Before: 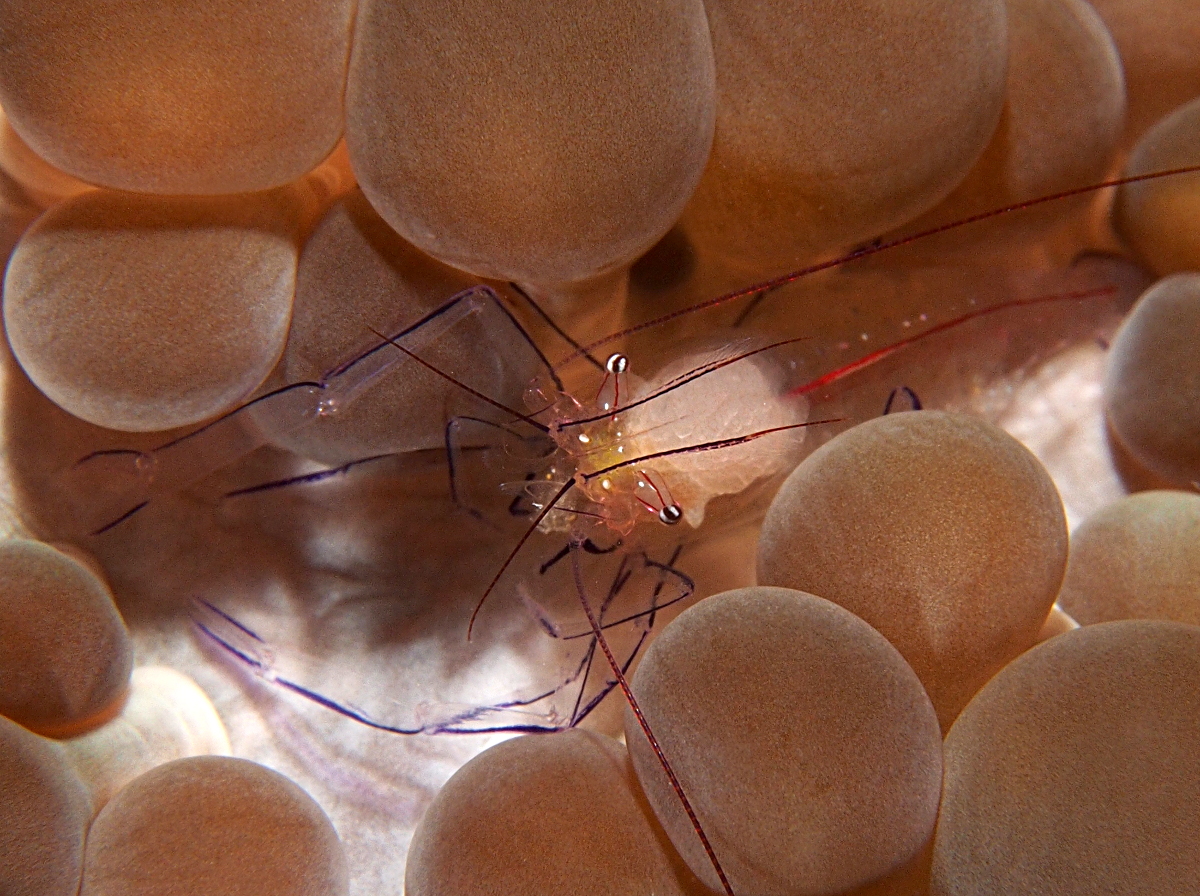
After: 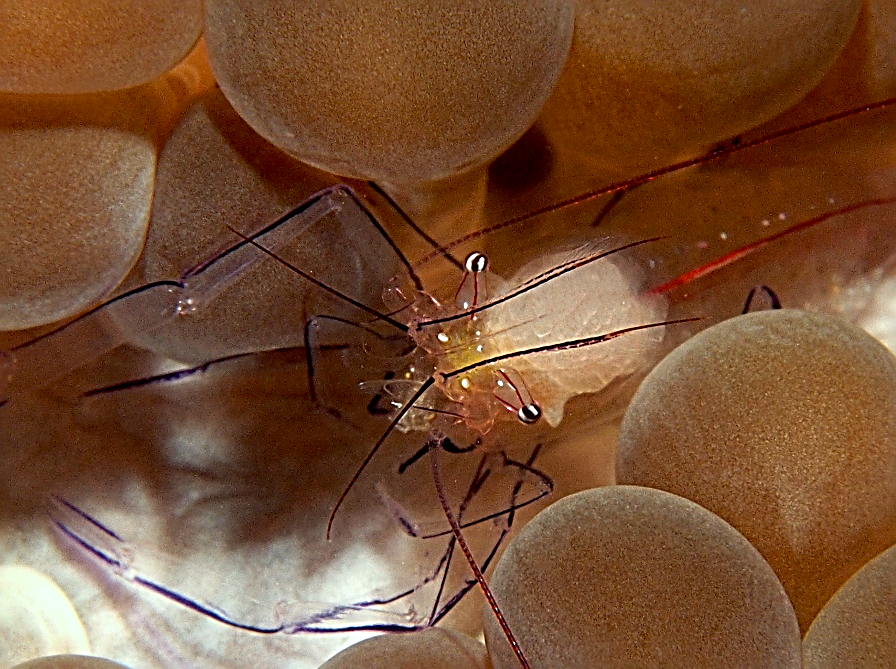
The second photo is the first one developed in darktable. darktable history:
crop and rotate: left 11.831%, top 11.346%, right 13.429%, bottom 13.899%
sharpen: radius 2.817, amount 0.715
color correction: highlights a* -4.73, highlights b* 5.06, saturation 0.97
exposure: black level correction 0.009, compensate highlight preservation false
color calibration: illuminant Planckian (black body), x 0.351, y 0.352, temperature 4794.27 K
